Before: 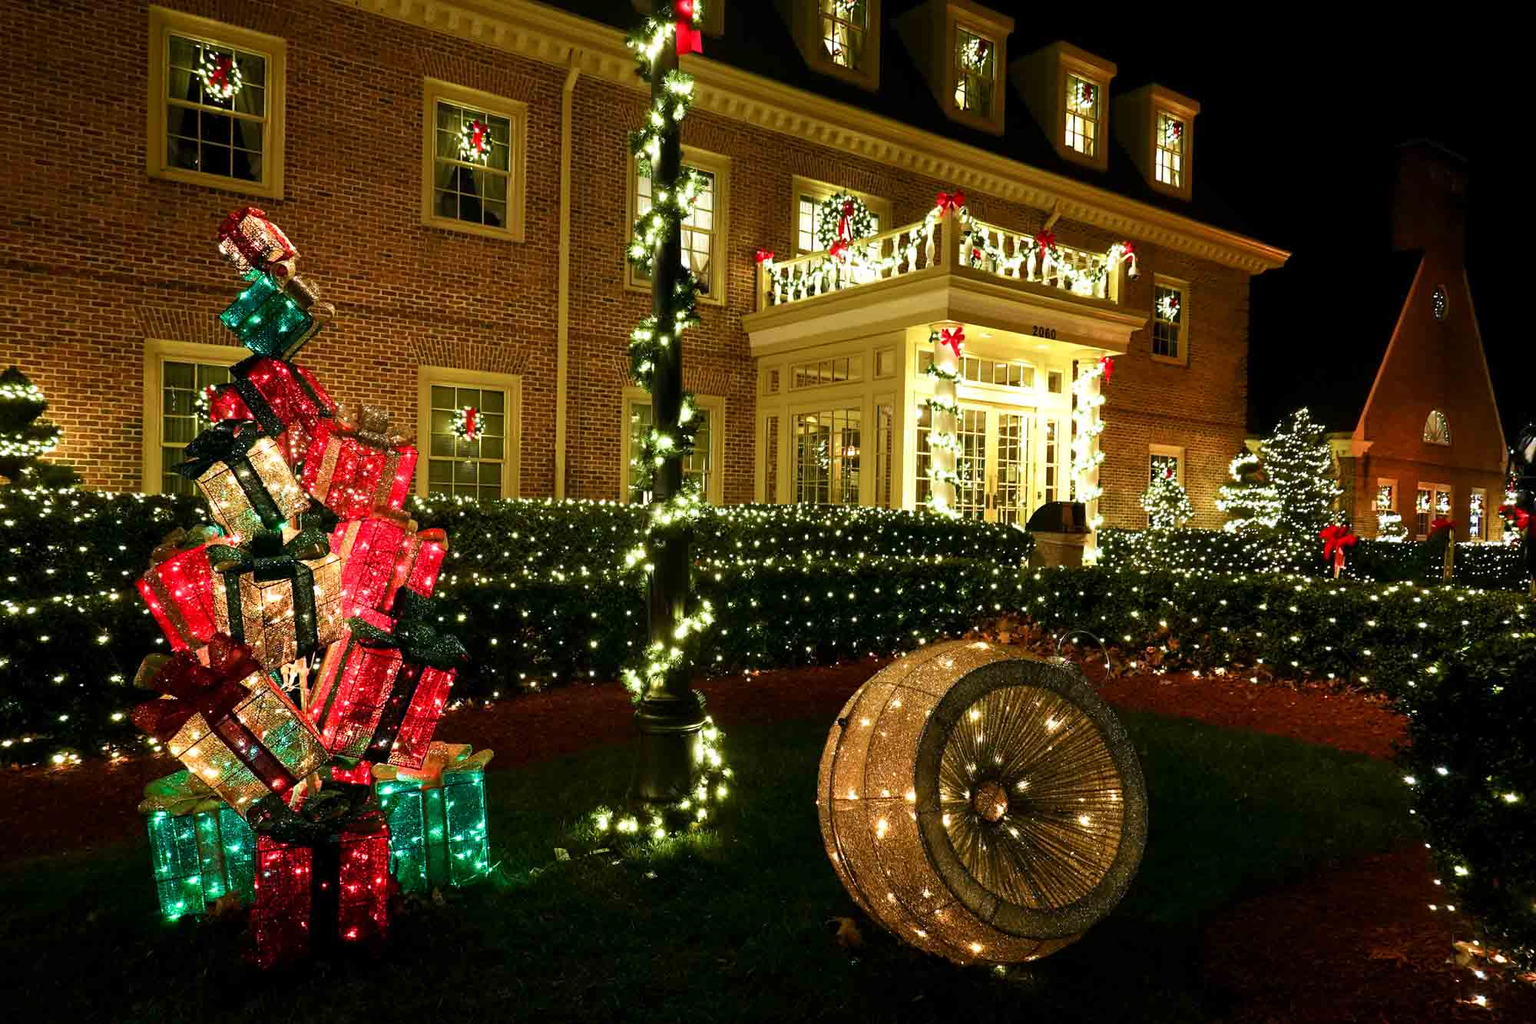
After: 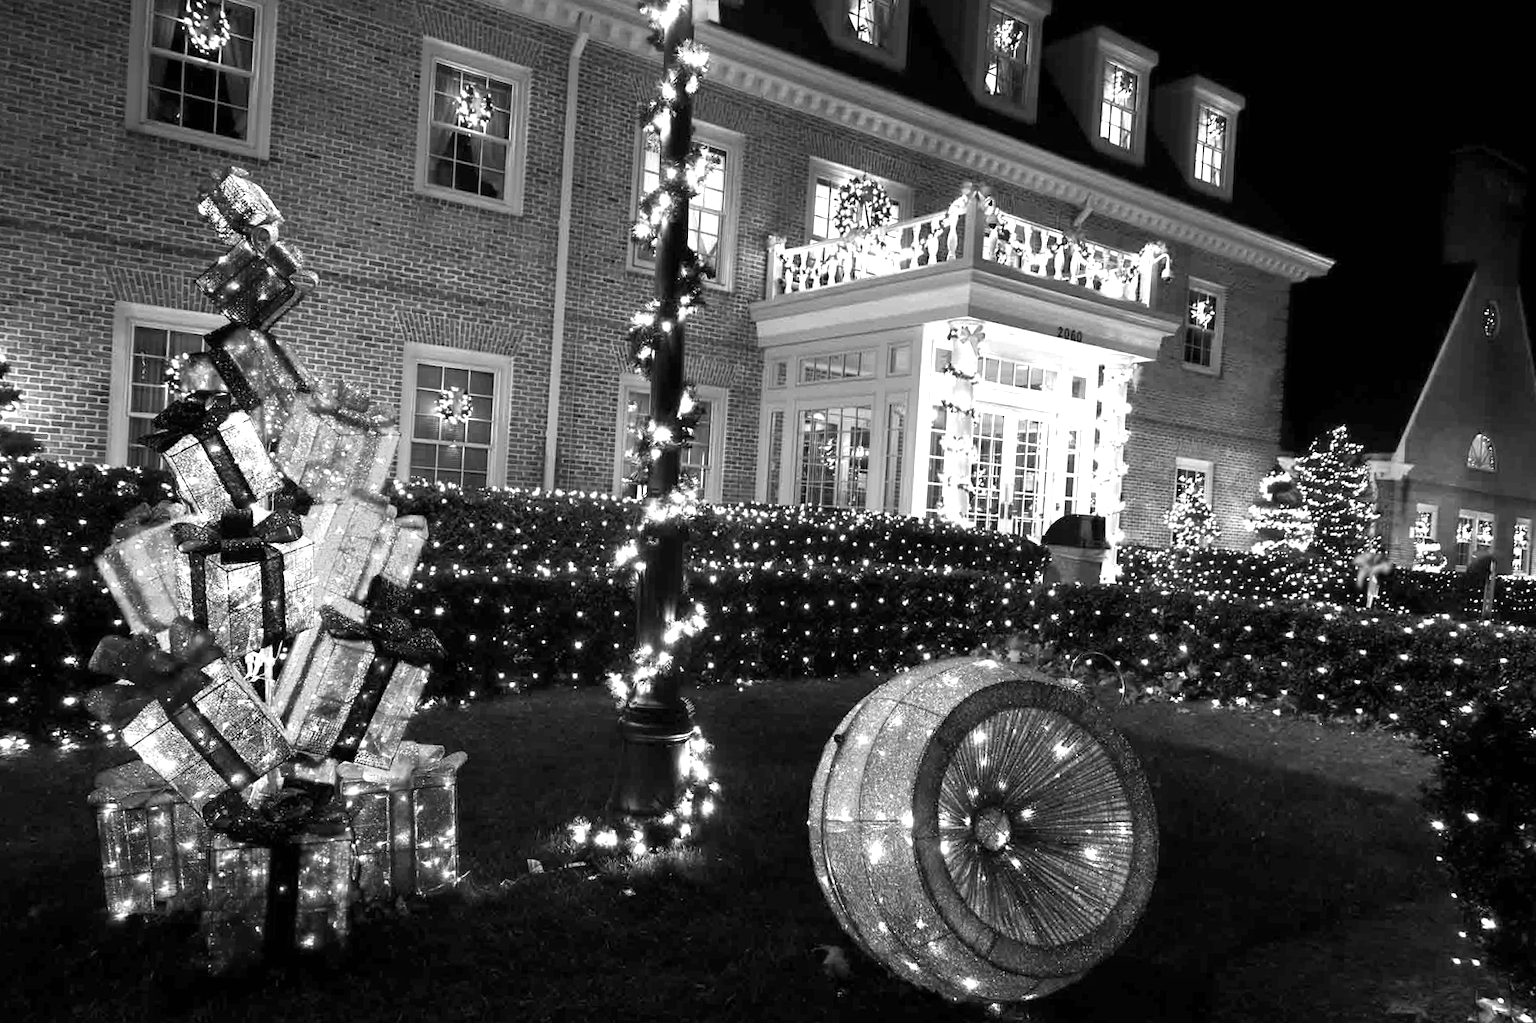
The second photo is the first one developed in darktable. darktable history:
color calibration: output gray [0.714, 0.278, 0, 0], illuminant same as pipeline (D50), adaptation none (bypass)
crop and rotate: angle -2.38°
exposure: black level correction 0, exposure 0.5 EV, compensate exposure bias true, compensate highlight preservation false
